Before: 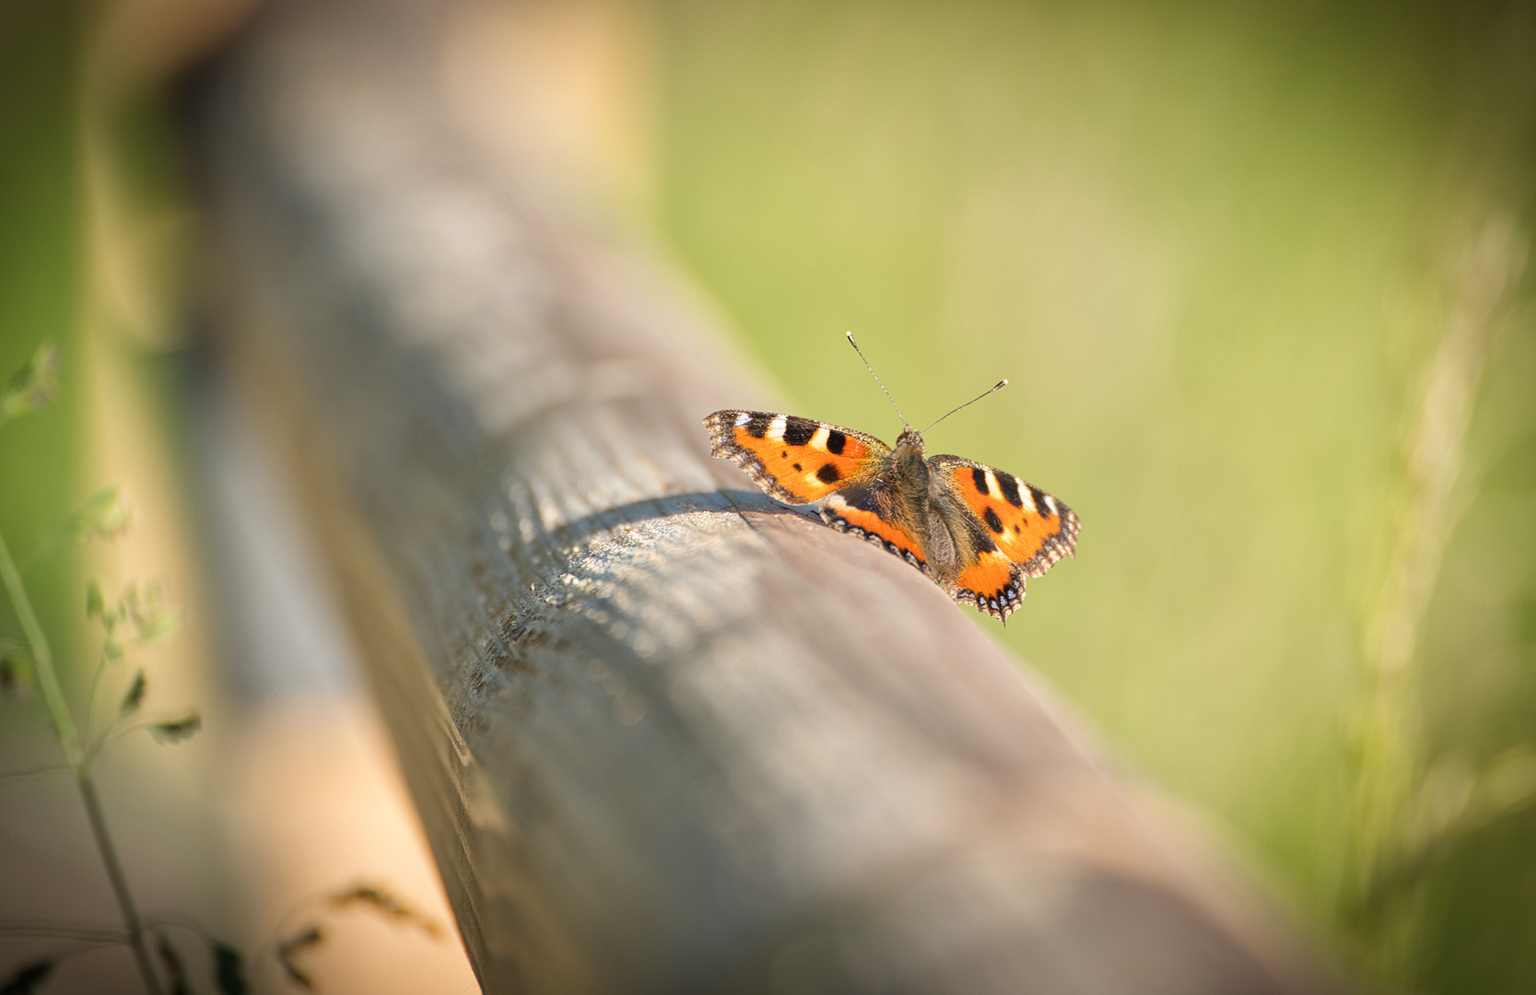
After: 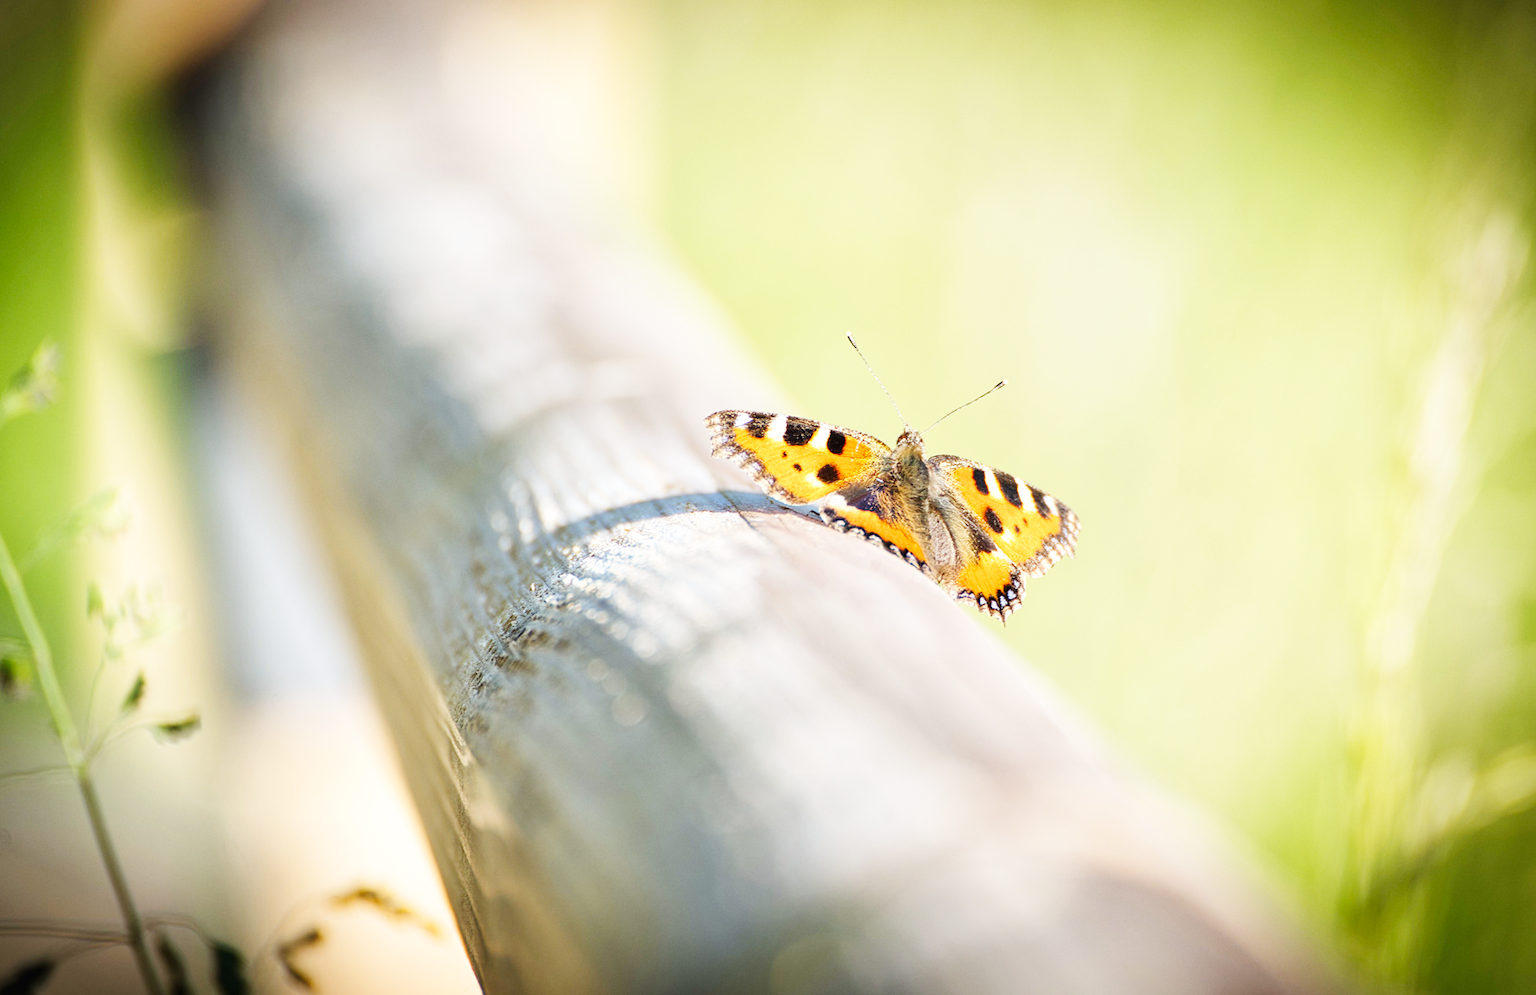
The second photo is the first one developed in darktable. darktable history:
white balance: red 0.954, blue 1.079
base curve: curves: ch0 [(0, 0.003) (0.001, 0.002) (0.006, 0.004) (0.02, 0.022) (0.048, 0.086) (0.094, 0.234) (0.162, 0.431) (0.258, 0.629) (0.385, 0.8) (0.548, 0.918) (0.751, 0.988) (1, 1)], preserve colors none
